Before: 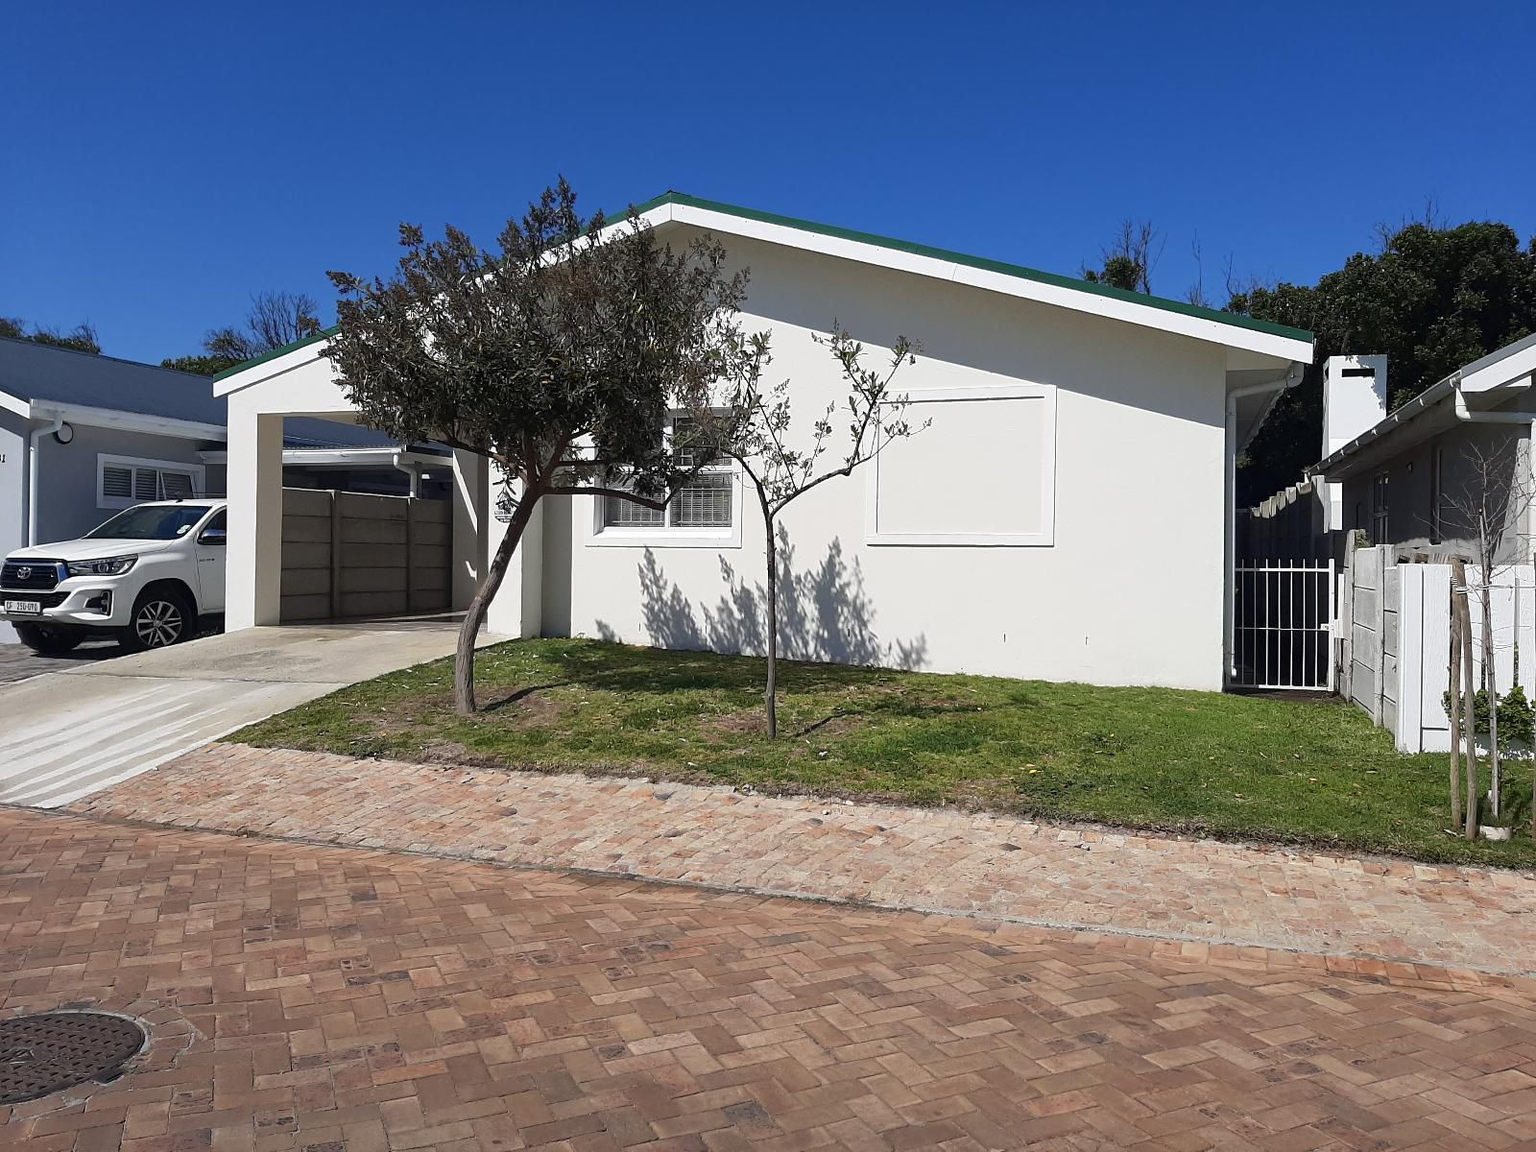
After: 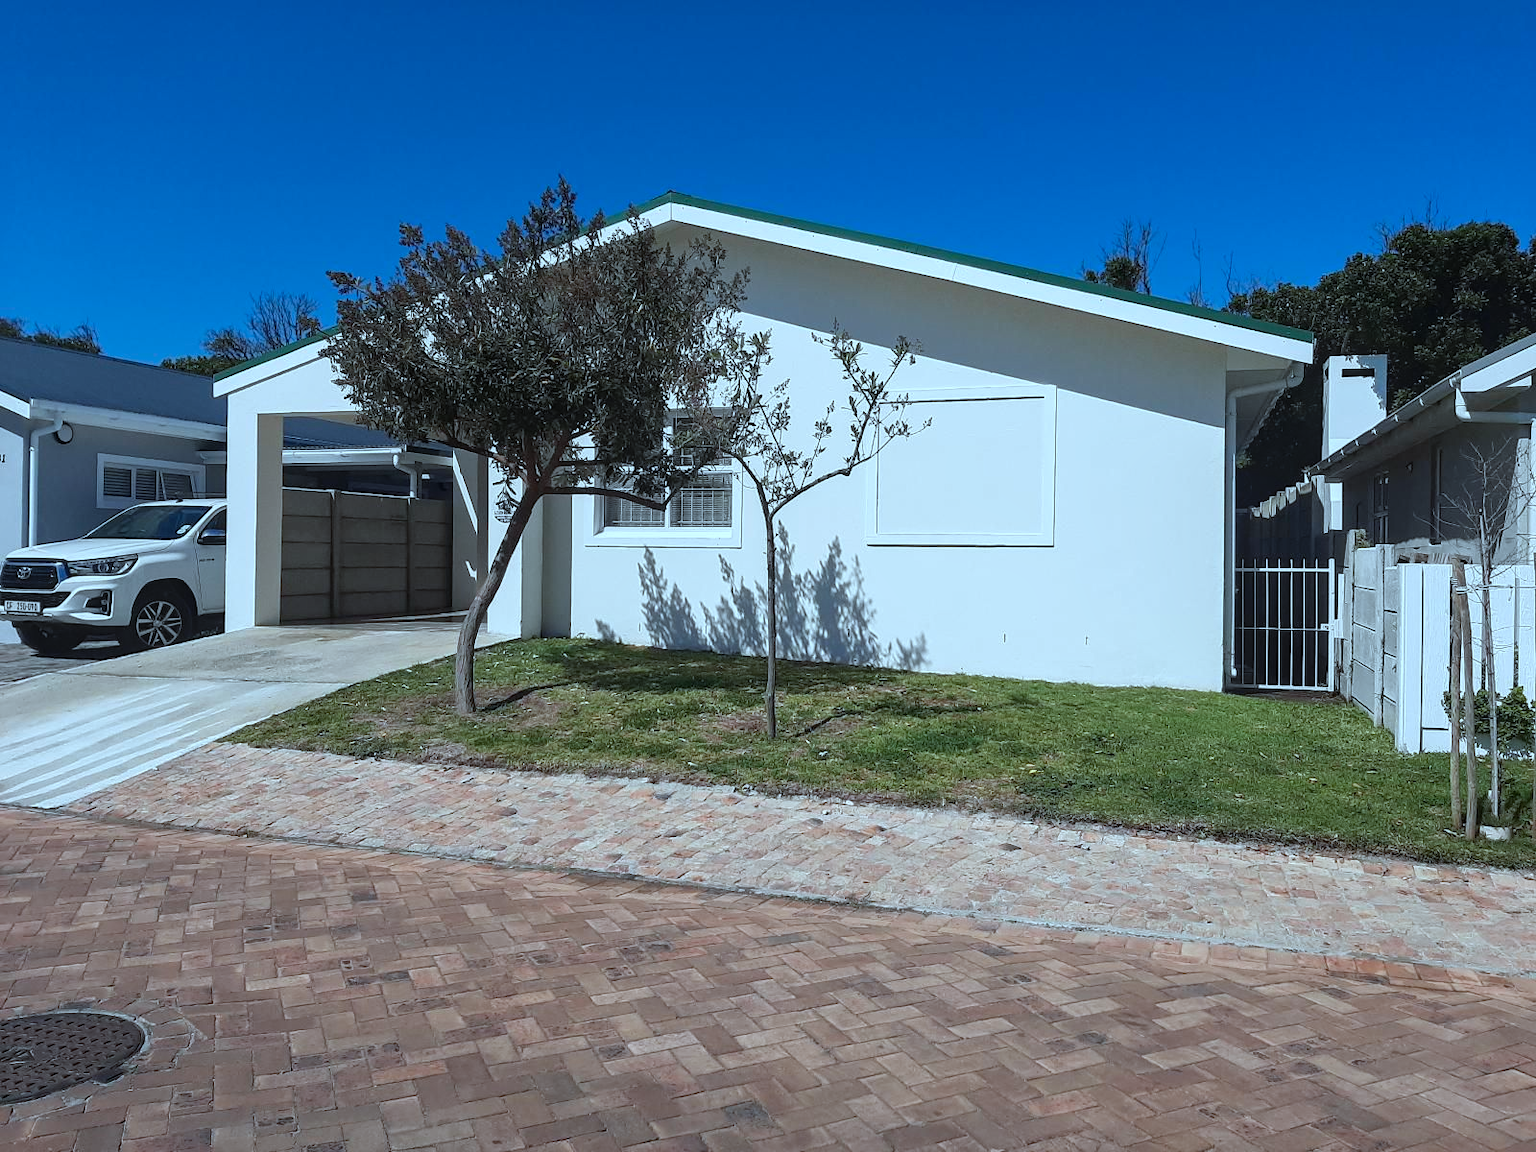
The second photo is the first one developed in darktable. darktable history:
local contrast: detail 113%
color correction: highlights a* -10.68, highlights b* -19.51
